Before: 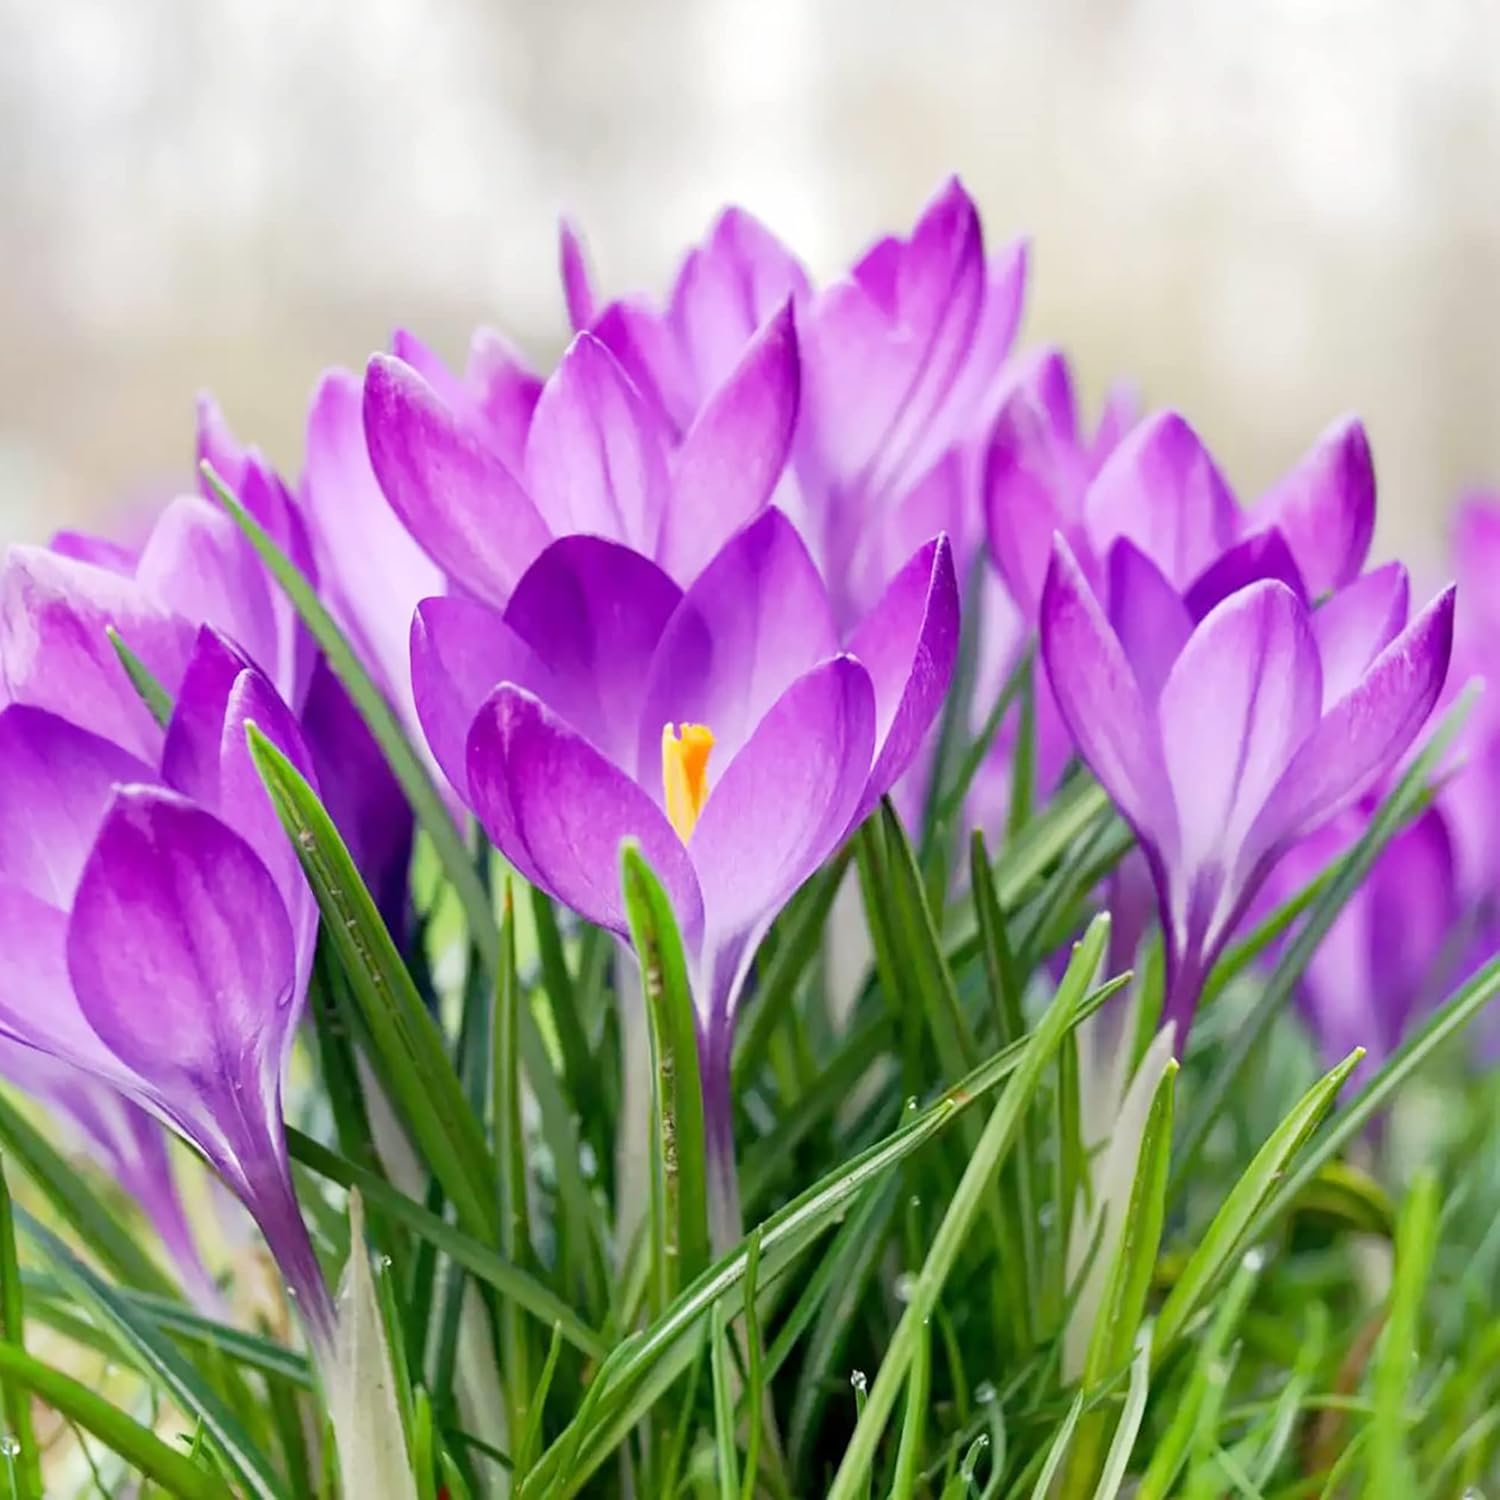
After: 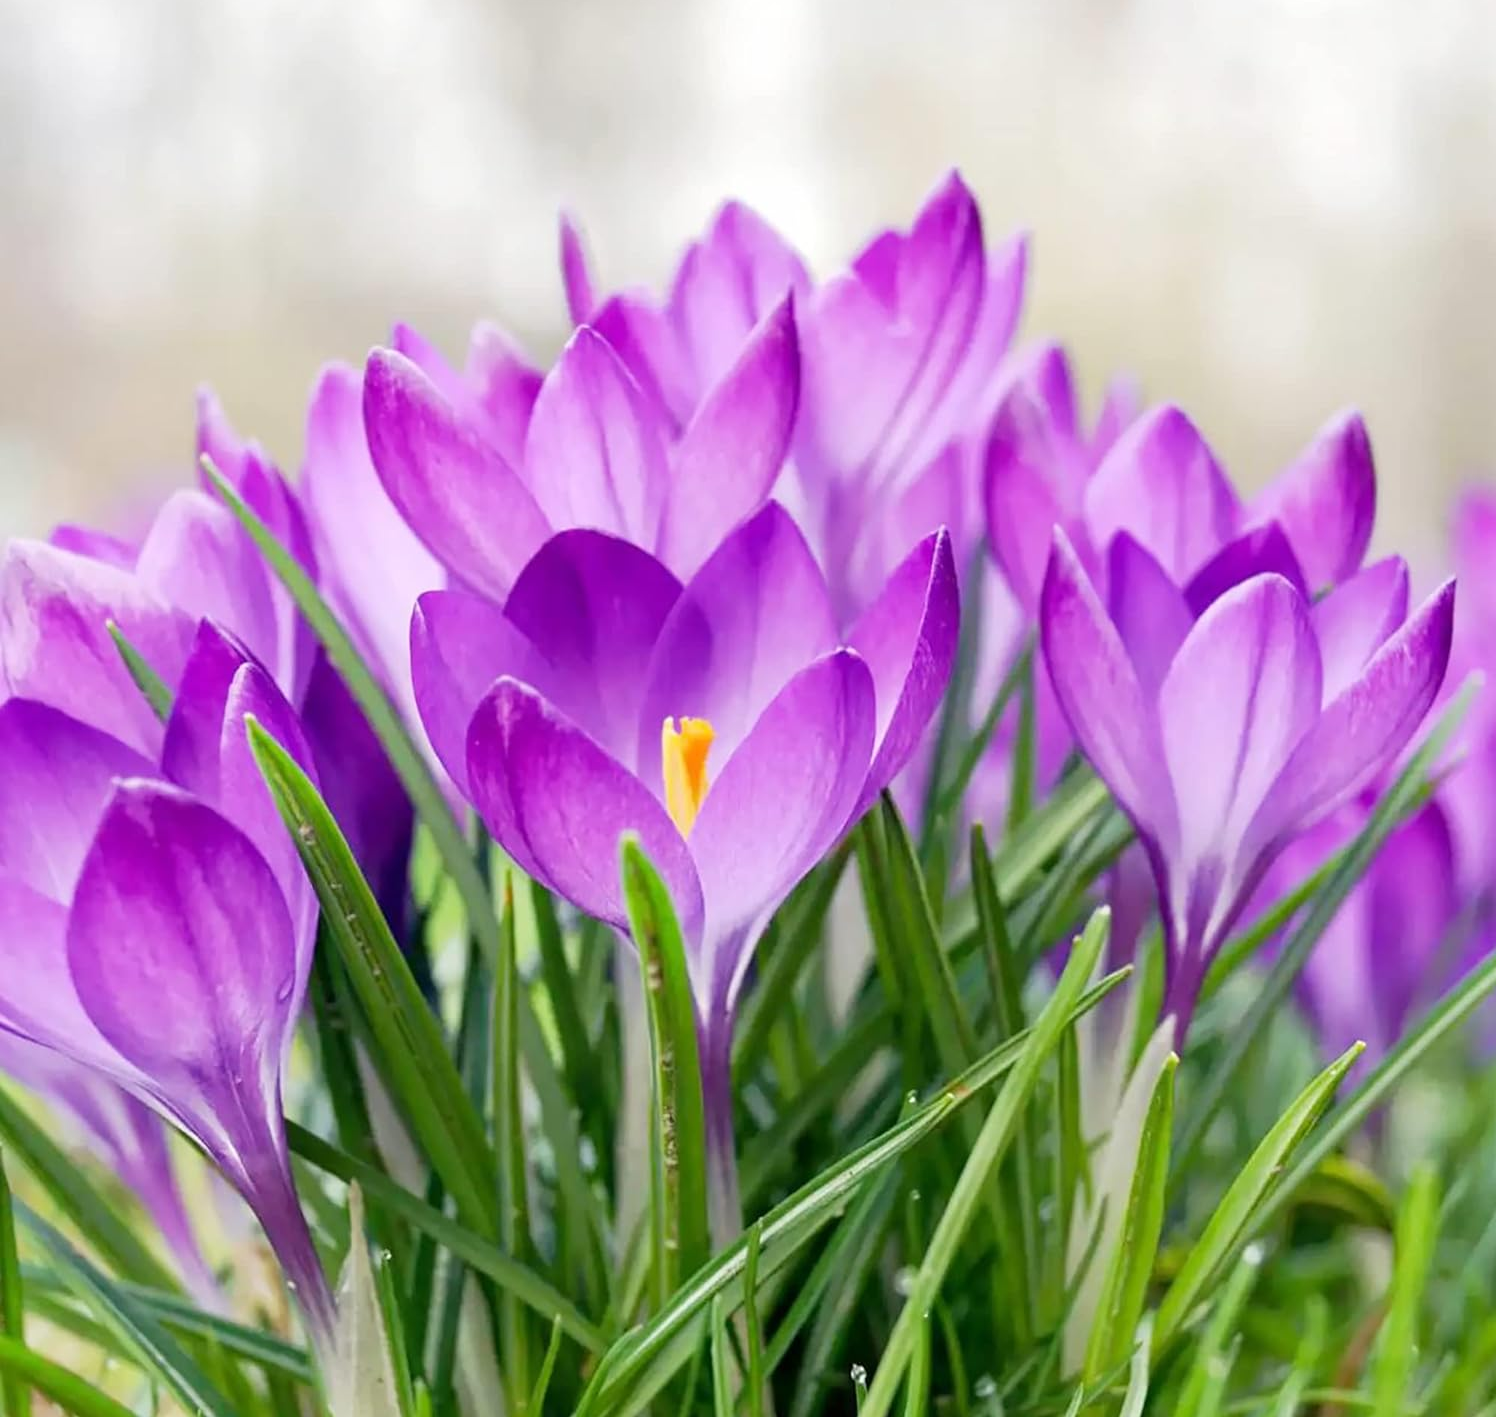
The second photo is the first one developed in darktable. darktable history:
crop: top 0.43%, right 0.258%, bottom 5.102%
